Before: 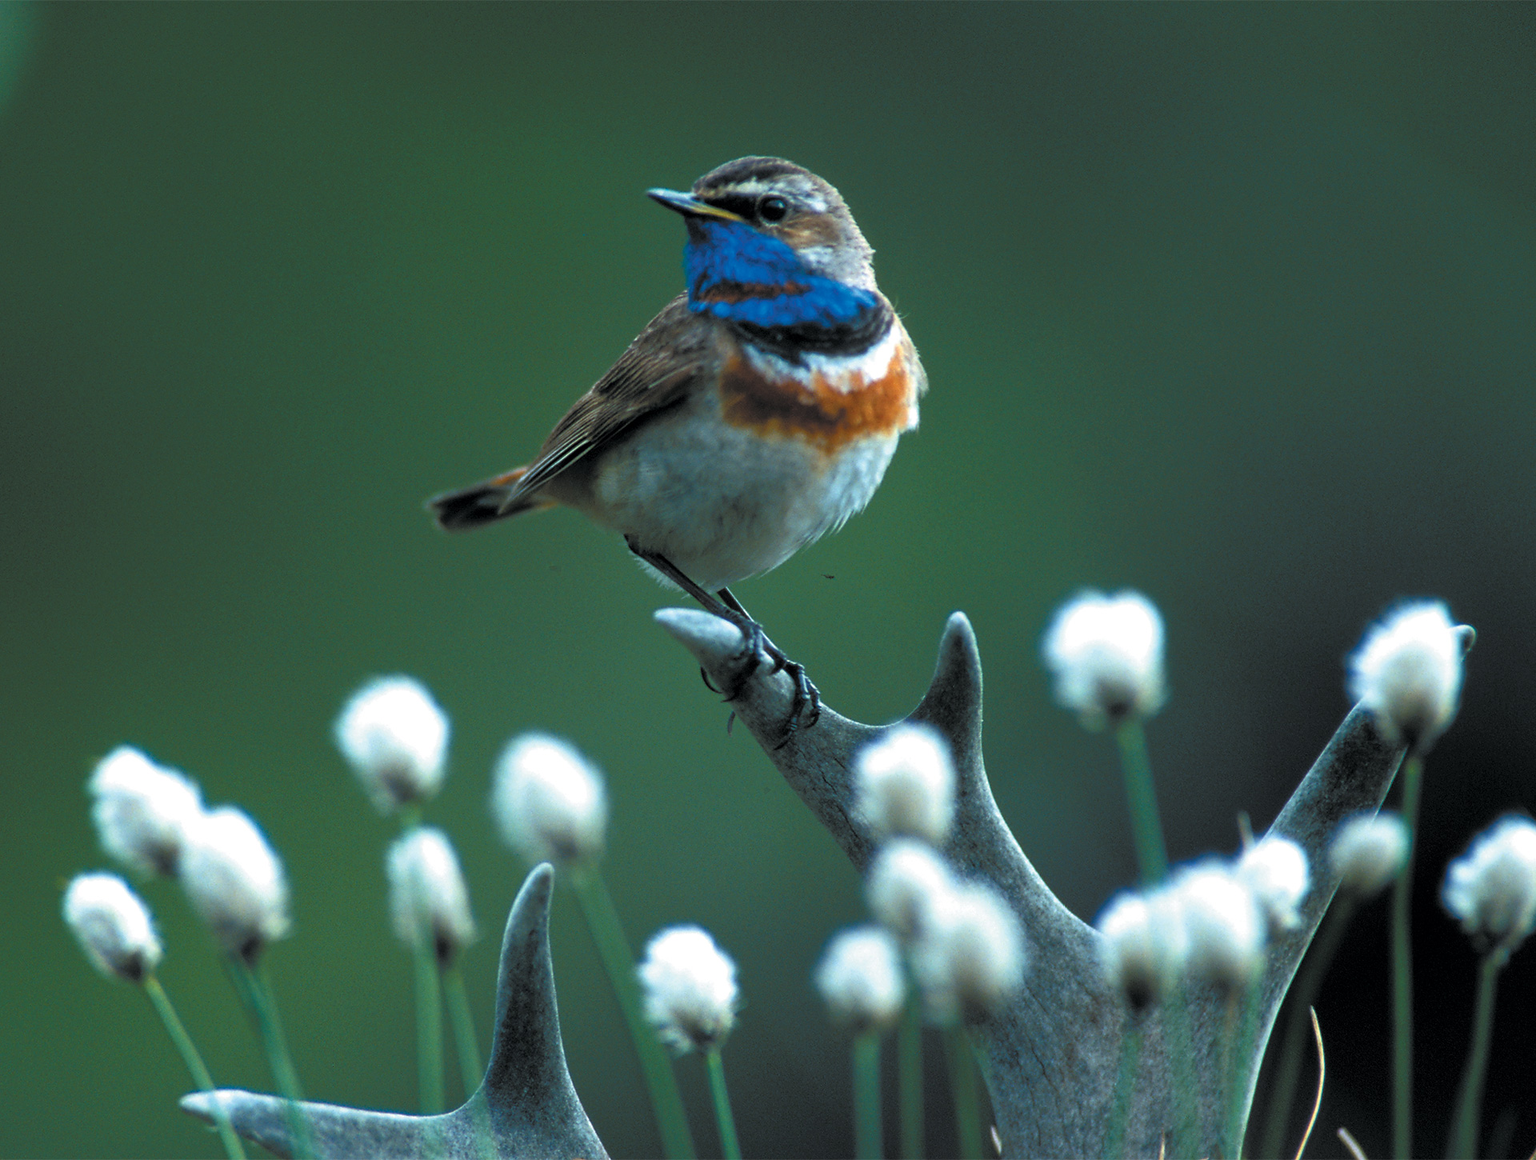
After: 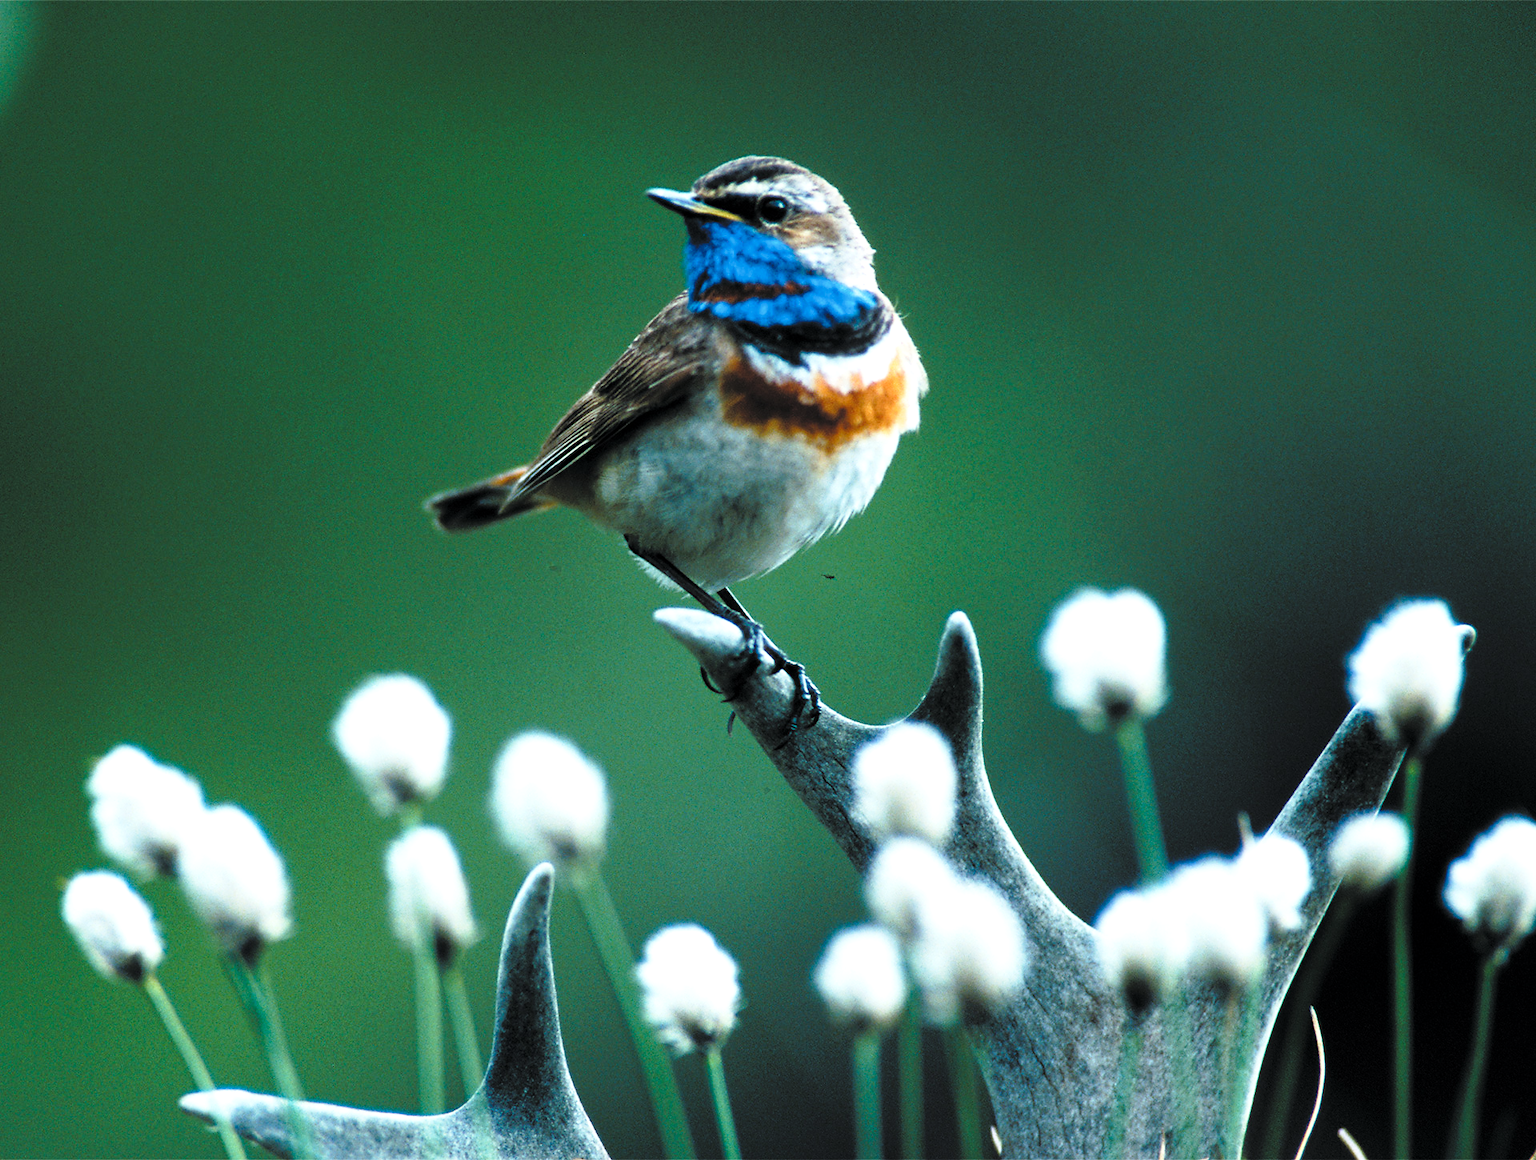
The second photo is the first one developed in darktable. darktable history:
tone equalizer: -8 EV -0.75 EV, -7 EV -0.7 EV, -6 EV -0.6 EV, -5 EV -0.4 EV, -3 EV 0.4 EV, -2 EV 0.6 EV, -1 EV 0.7 EV, +0 EV 0.75 EV, edges refinement/feathering 500, mask exposure compensation -1.57 EV, preserve details no
levels: mode automatic, black 0.023%, white 99.97%, levels [0.062, 0.494, 0.925]
base curve: curves: ch0 [(0, 0) (0.028, 0.03) (0.121, 0.232) (0.46, 0.748) (0.859, 0.968) (1, 1)], preserve colors none
